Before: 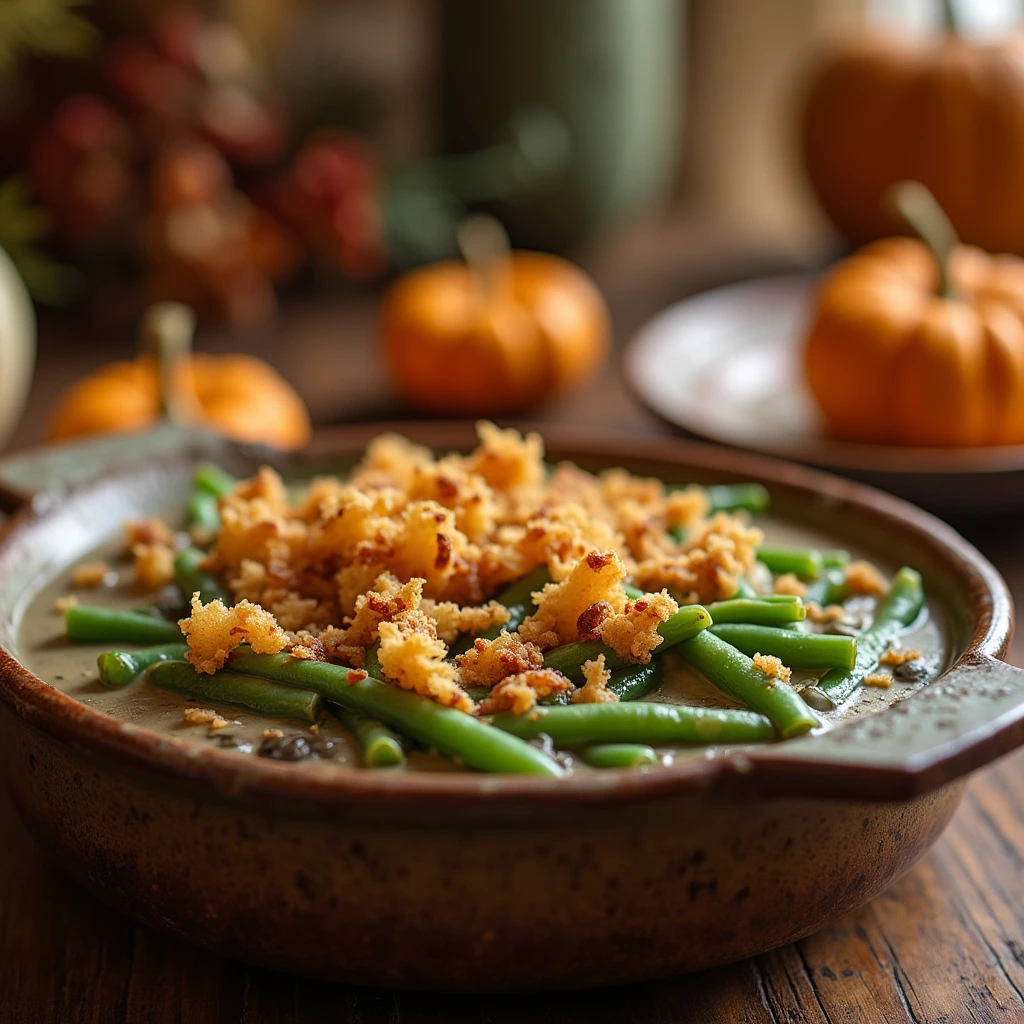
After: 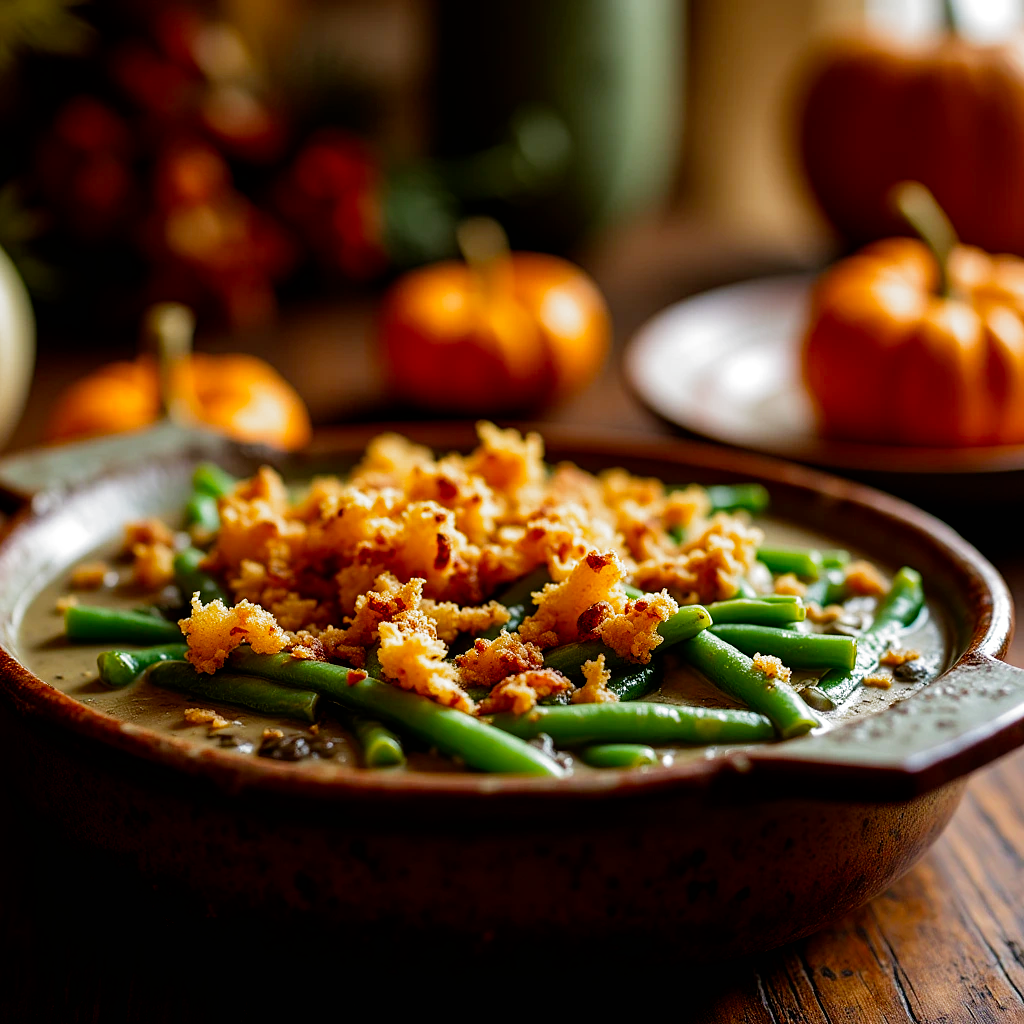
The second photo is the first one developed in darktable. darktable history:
filmic rgb: black relative exposure -8.2 EV, white relative exposure 2.2 EV, threshold 3 EV, hardness 7.11, latitude 75%, contrast 1.325, highlights saturation mix -2%, shadows ↔ highlights balance 30%, preserve chrominance no, color science v5 (2021), contrast in shadows safe, contrast in highlights safe, enable highlight reconstruction true
color balance rgb "[modern colors]": linear chroma grading › shadows -8%, linear chroma grading › global chroma 10%, perceptual saturation grading › global saturation 2%, perceptual saturation grading › highlights -2%, perceptual saturation grading › mid-tones 4%, perceptual saturation grading › shadows 8%, perceptual brilliance grading › global brilliance 2%, perceptual brilliance grading › highlights -4%, global vibrance 16%, saturation formula JzAzBz (2021)
